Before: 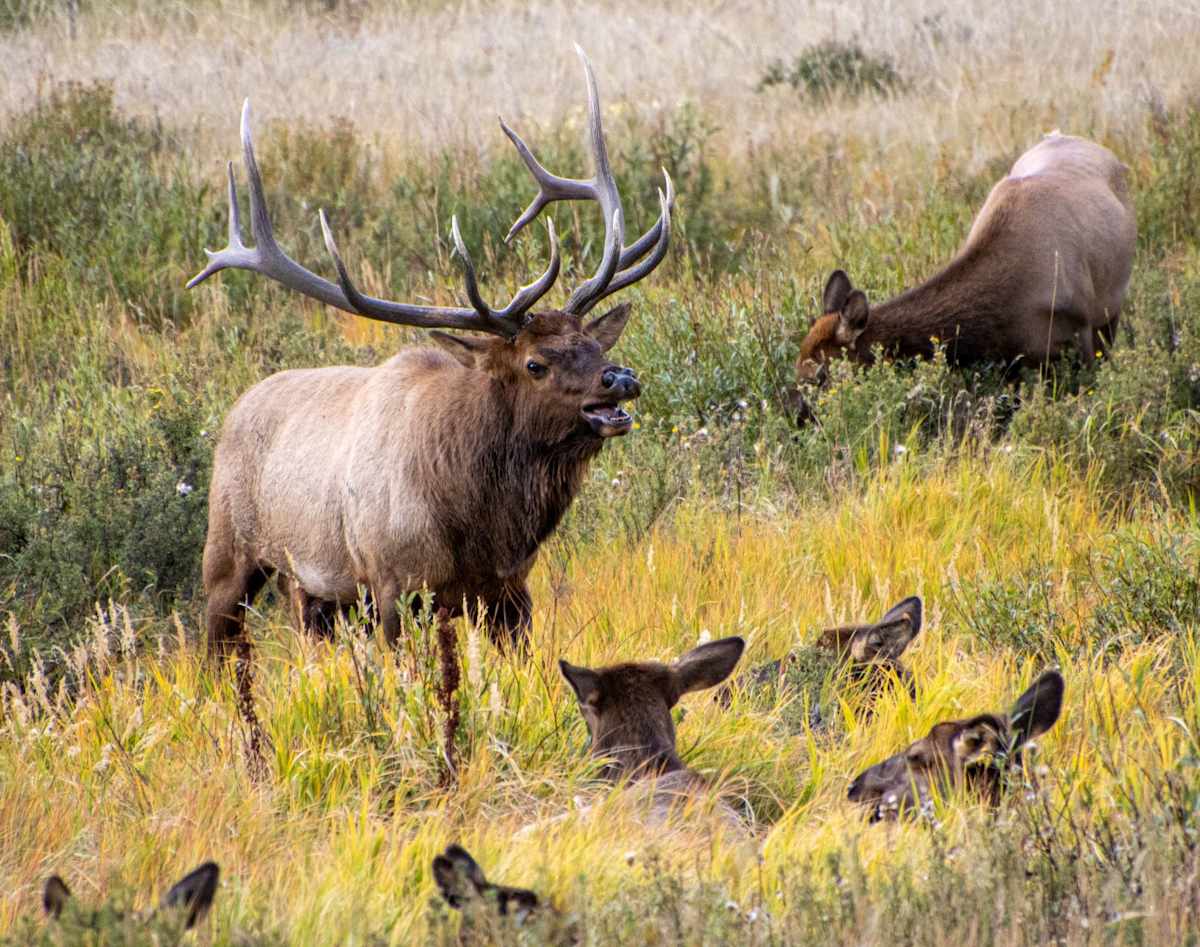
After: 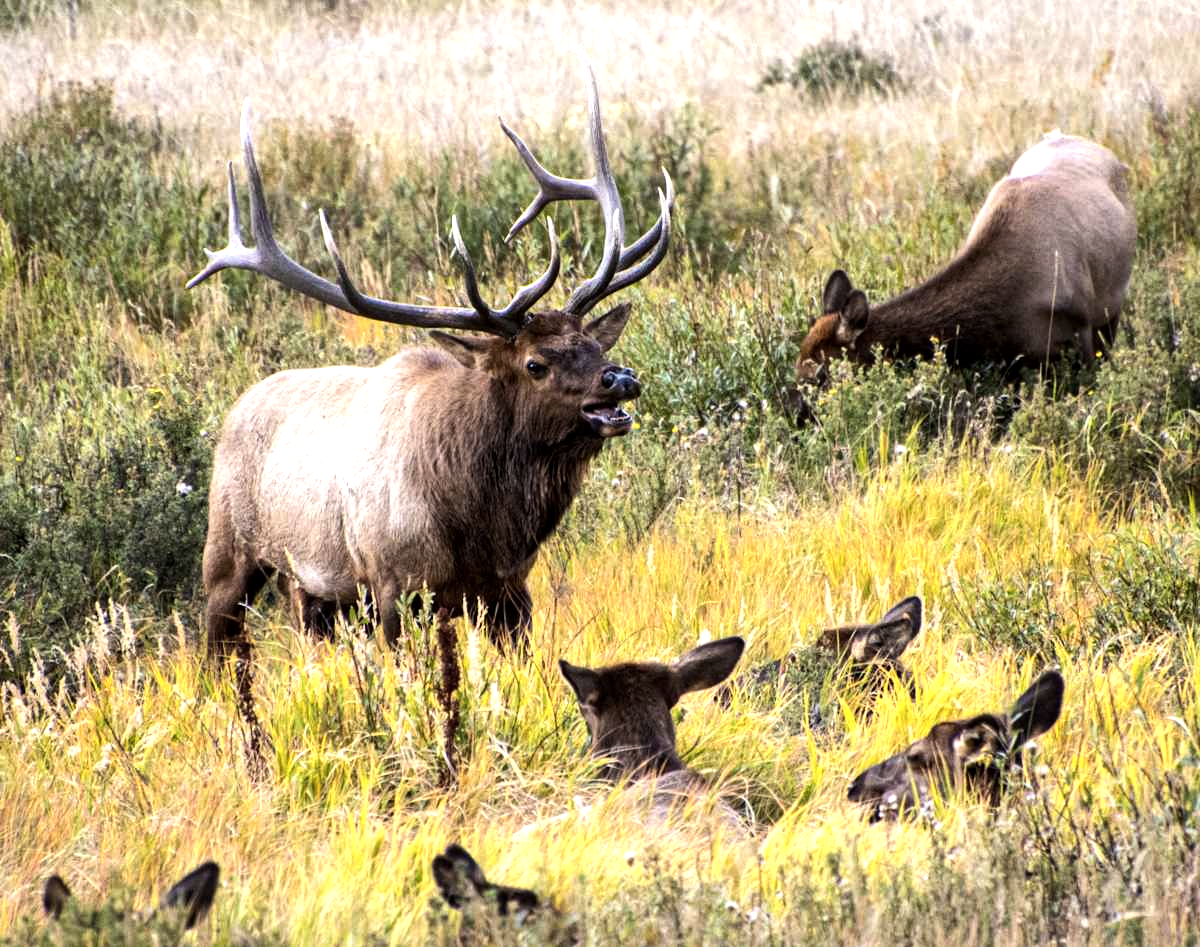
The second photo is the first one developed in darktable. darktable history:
color zones: curves: ch1 [(0, 0.469) (0.01, 0.469) (0.12, 0.446) (0.248, 0.469) (0.5, 0.5) (0.748, 0.5) (0.99, 0.469) (1, 0.469)]
tone equalizer: -8 EV -0.739 EV, -7 EV -0.72 EV, -6 EV -0.599 EV, -5 EV -0.401 EV, -3 EV 0.402 EV, -2 EV 0.6 EV, -1 EV 0.677 EV, +0 EV 0.769 EV, edges refinement/feathering 500, mask exposure compensation -1.57 EV, preserve details no
local contrast: mode bilateral grid, contrast 19, coarseness 51, detail 119%, midtone range 0.2
